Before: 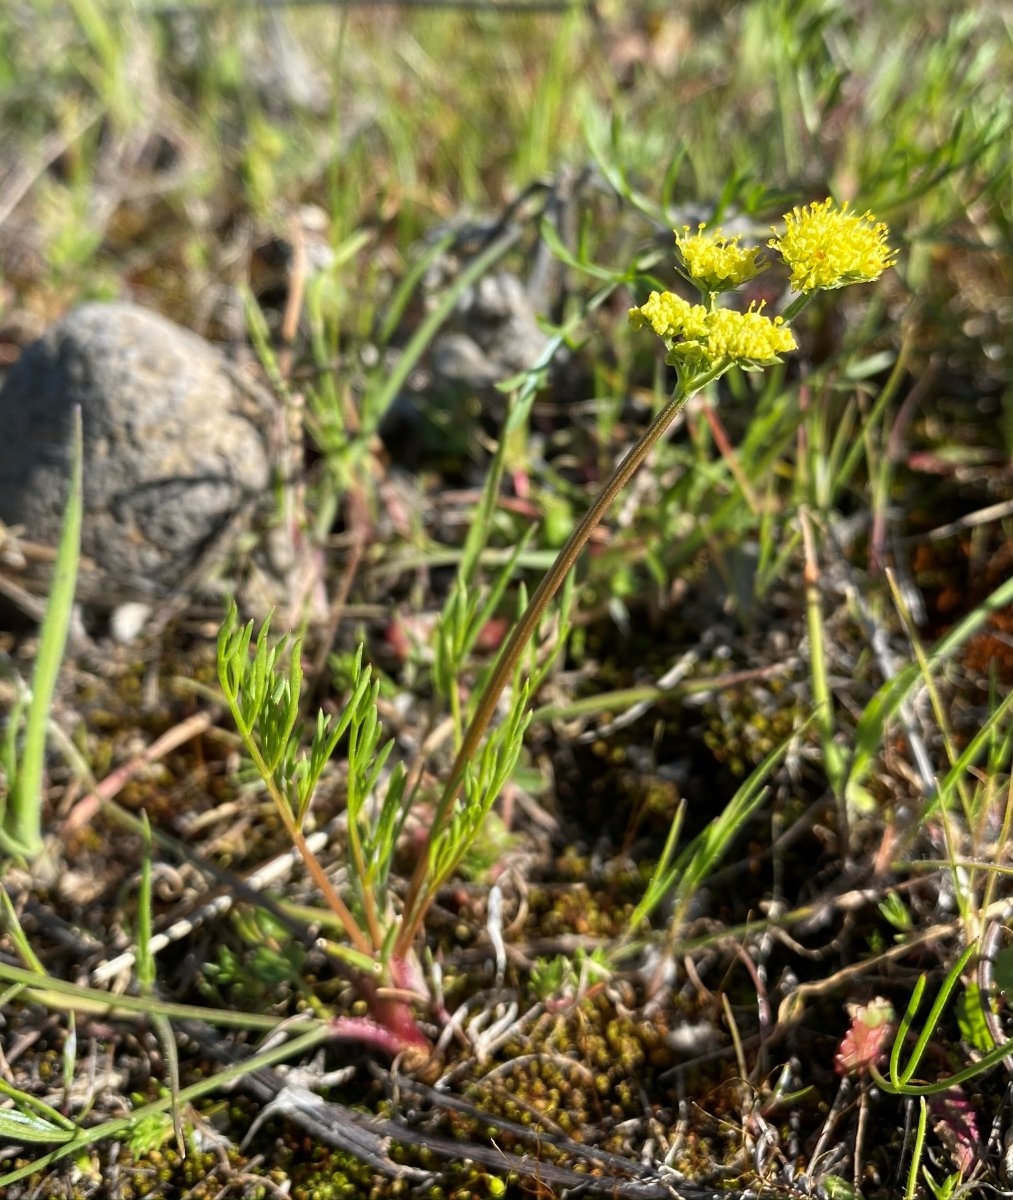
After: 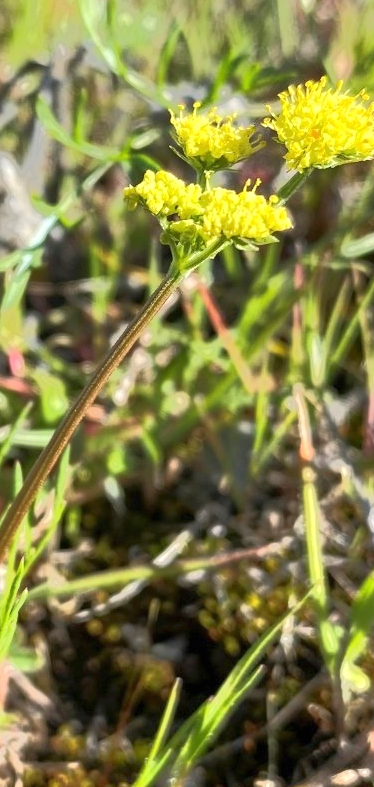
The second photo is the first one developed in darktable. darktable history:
crop and rotate: left 49.936%, top 10.094%, right 13.136%, bottom 24.256%
tone equalizer: -7 EV -0.63 EV, -6 EV 1 EV, -5 EV -0.45 EV, -4 EV 0.43 EV, -3 EV 0.41 EV, -2 EV 0.15 EV, -1 EV -0.15 EV, +0 EV -0.39 EV, smoothing diameter 25%, edges refinement/feathering 10, preserve details guided filter
exposure: black level correction 0, exposure 0.7 EV, compensate exposure bias true, compensate highlight preservation false
